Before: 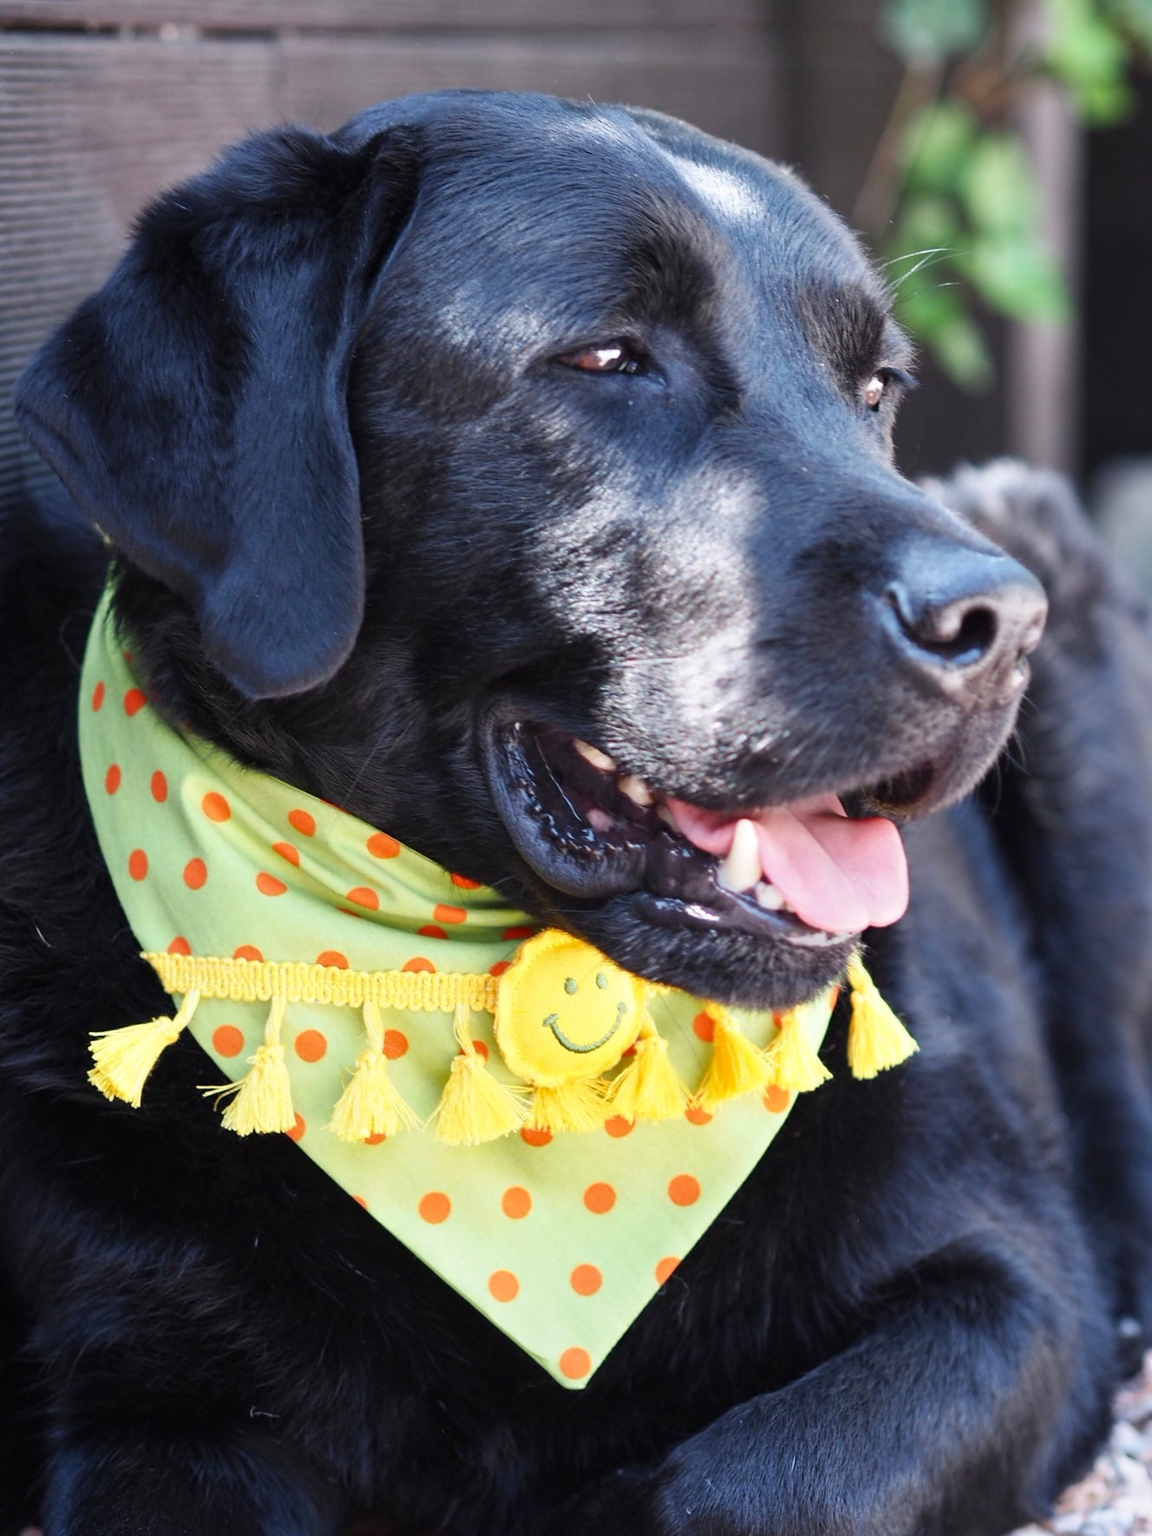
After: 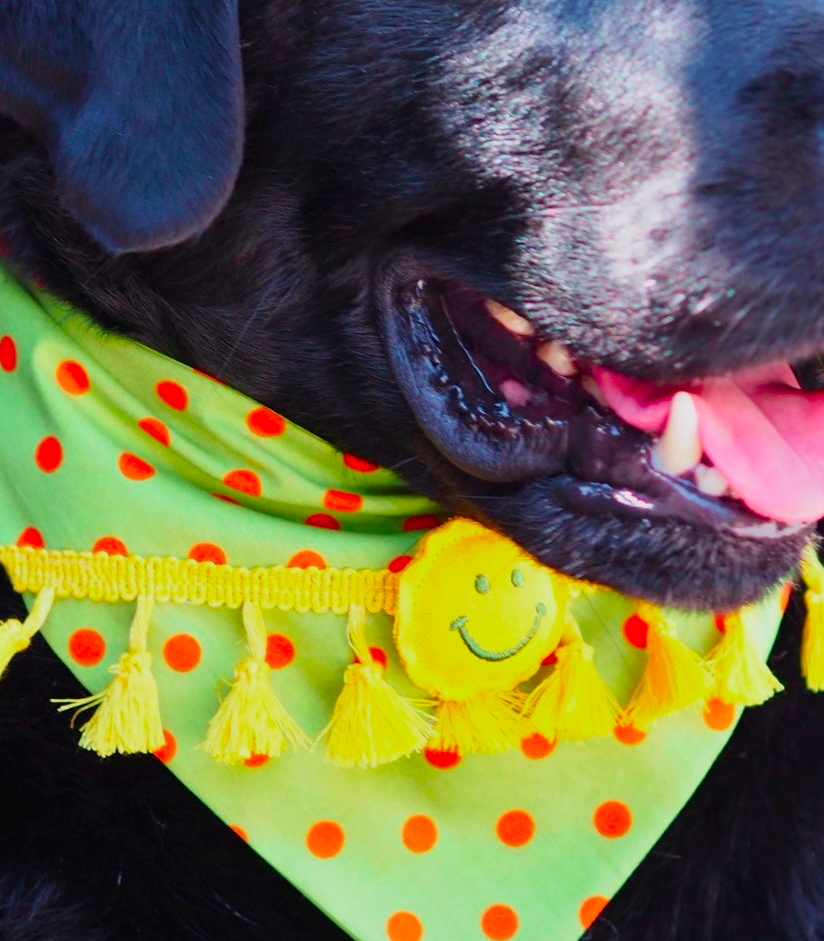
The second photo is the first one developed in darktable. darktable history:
crop: left 13.312%, top 31.28%, right 24.627%, bottom 15.582%
color balance rgb: perceptual saturation grading › global saturation 25%, global vibrance 20%
color contrast: green-magenta contrast 1.73, blue-yellow contrast 1.15
velvia: strength 15%
exposure: exposure -0.36 EV, compensate highlight preservation false
